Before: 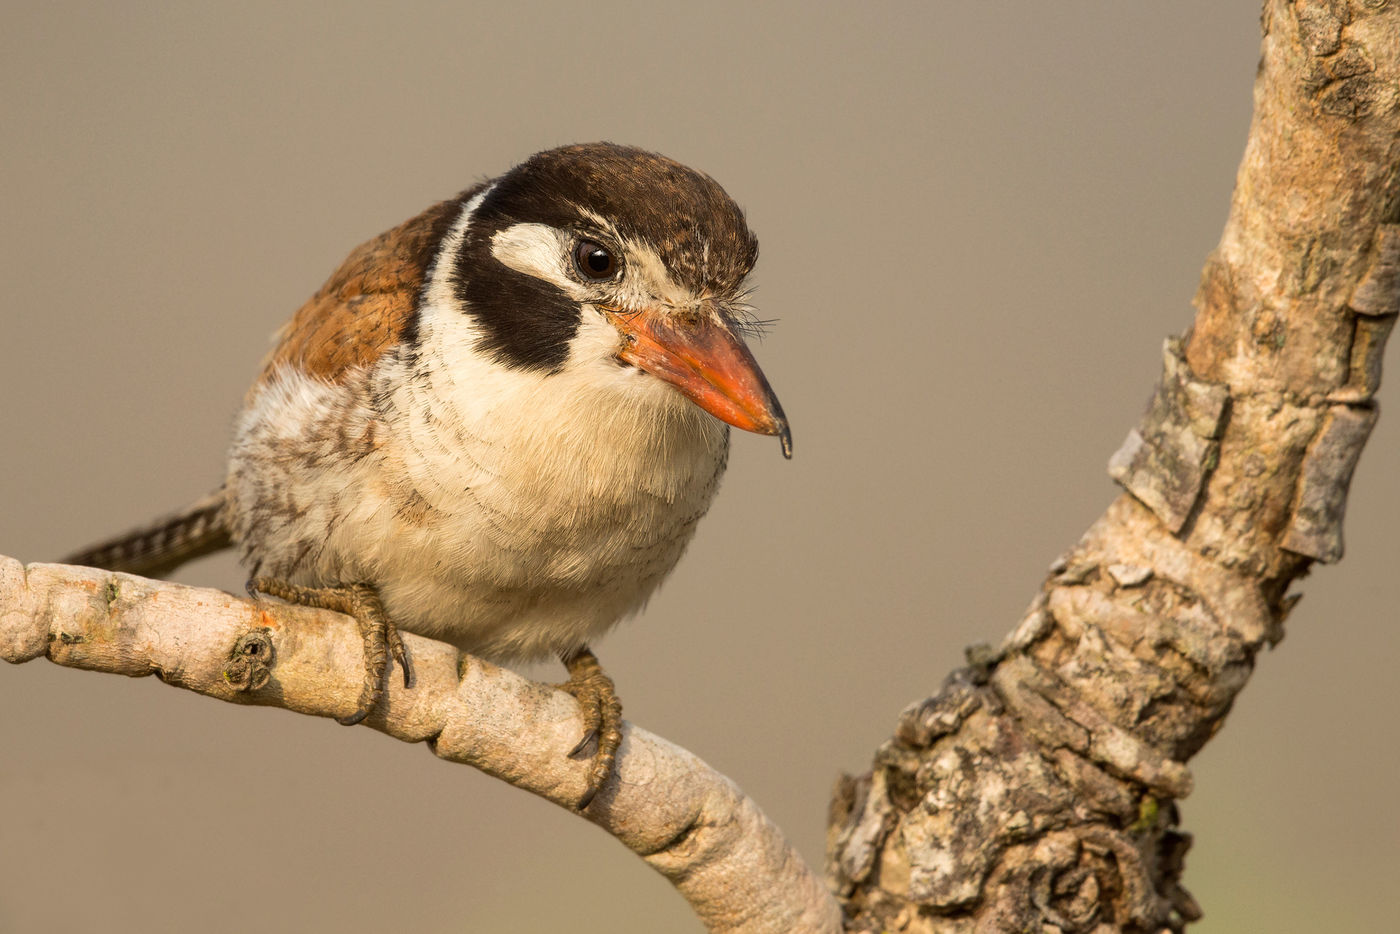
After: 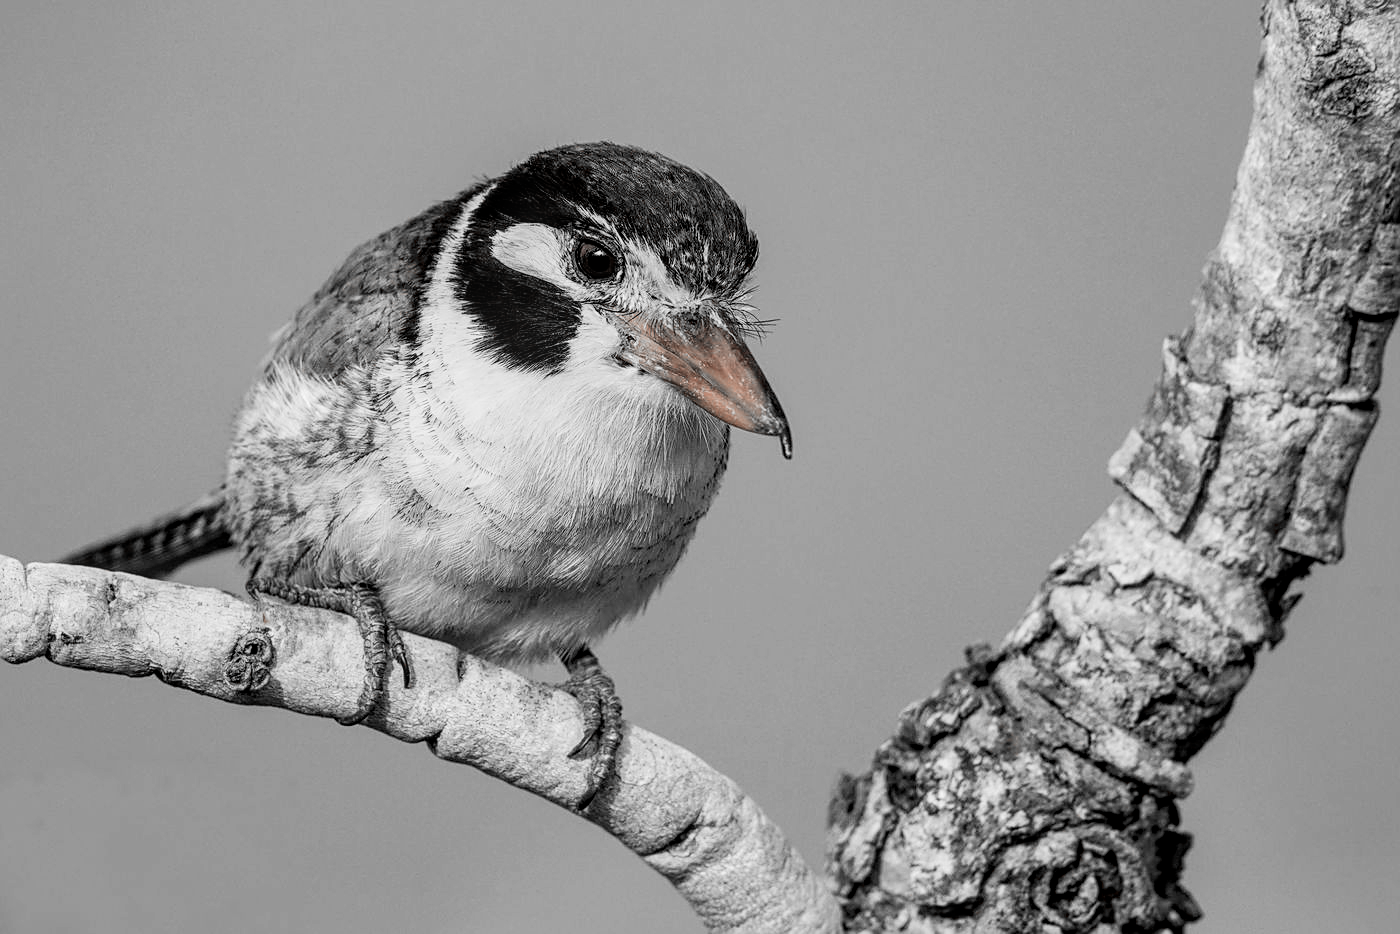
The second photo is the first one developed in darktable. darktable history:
color zones: curves: ch1 [(0, 0.006) (0.094, 0.285) (0.171, 0.001) (0.429, 0.001) (0.571, 0.003) (0.714, 0.004) (0.857, 0.004) (1, 0.006)]
local contrast: on, module defaults
sharpen: on, module defaults
filmic rgb: middle gray luminance 9.97%, black relative exposure -8.58 EV, white relative exposure 3.28 EV, target black luminance 0%, hardness 5.2, latitude 44.58%, contrast 1.313, highlights saturation mix 4.99%, shadows ↔ highlights balance 24.38%
